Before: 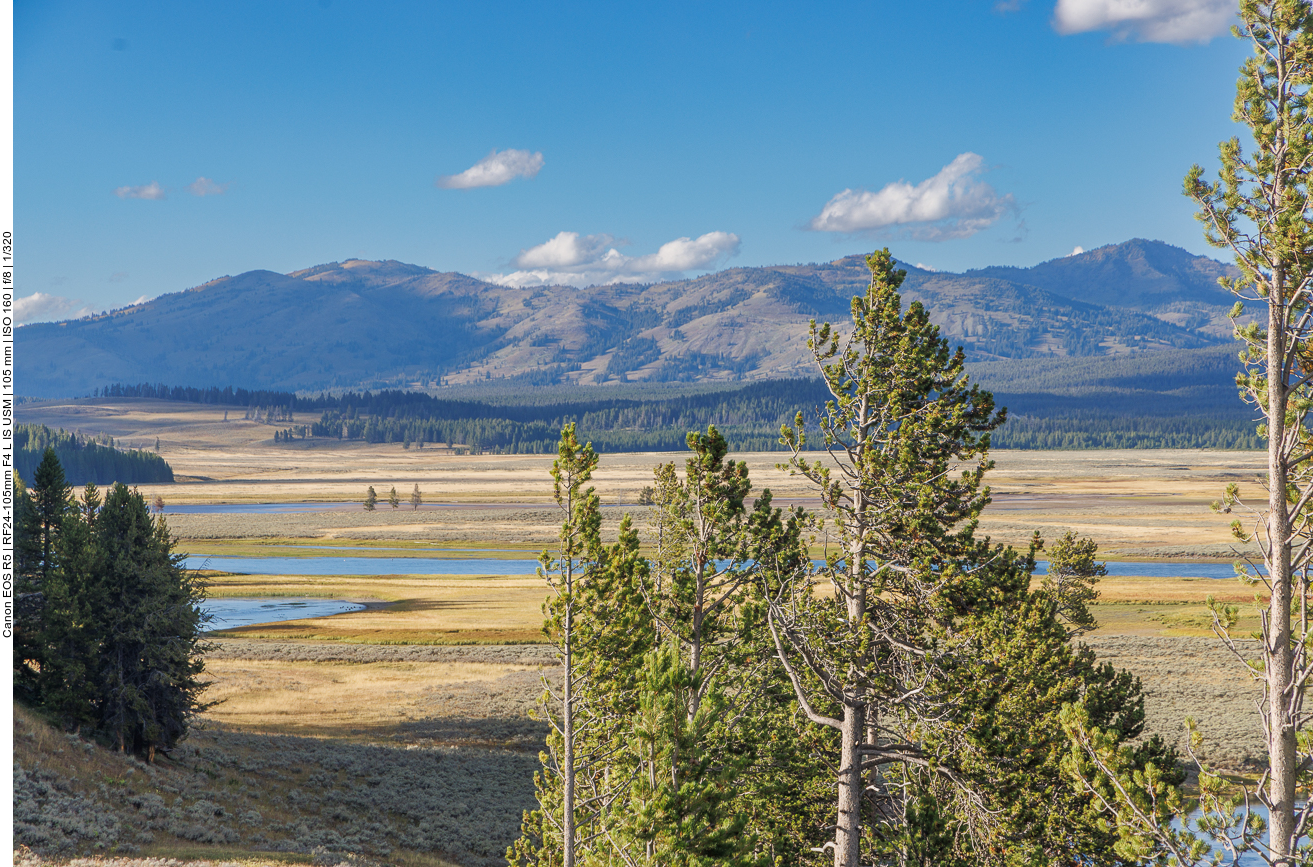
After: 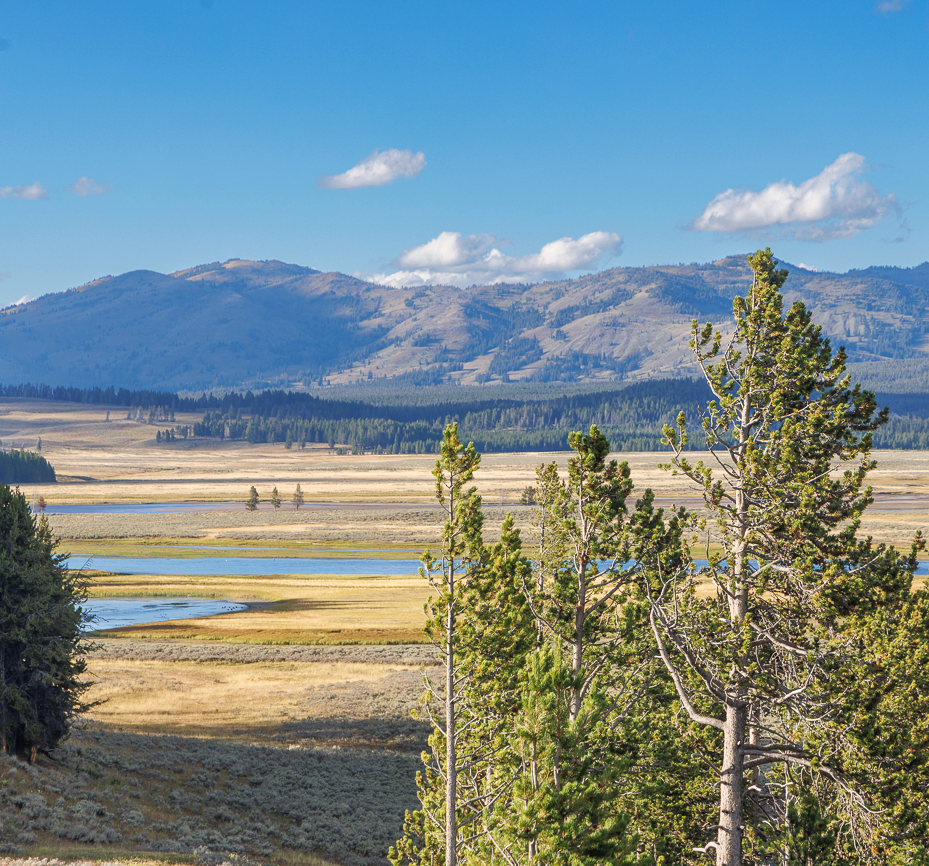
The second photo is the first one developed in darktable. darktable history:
exposure: exposure 0.2 EV, compensate highlight preservation false
crop and rotate: left 9.061%, right 20.142%
